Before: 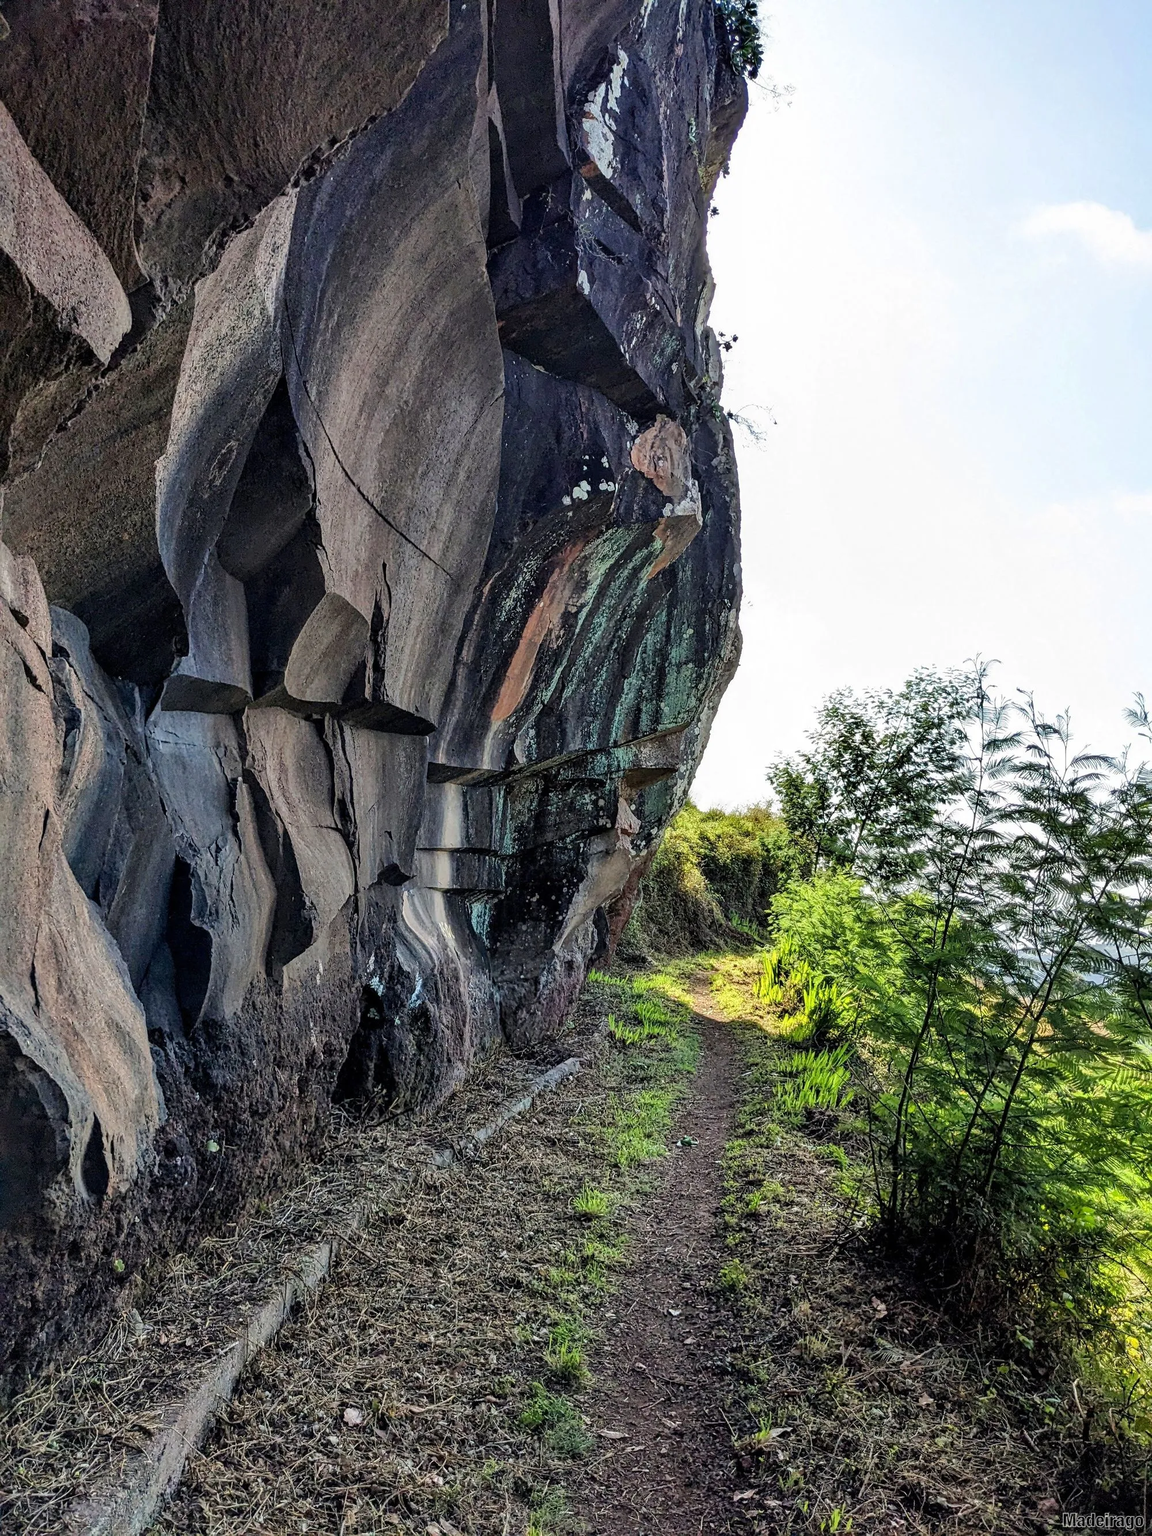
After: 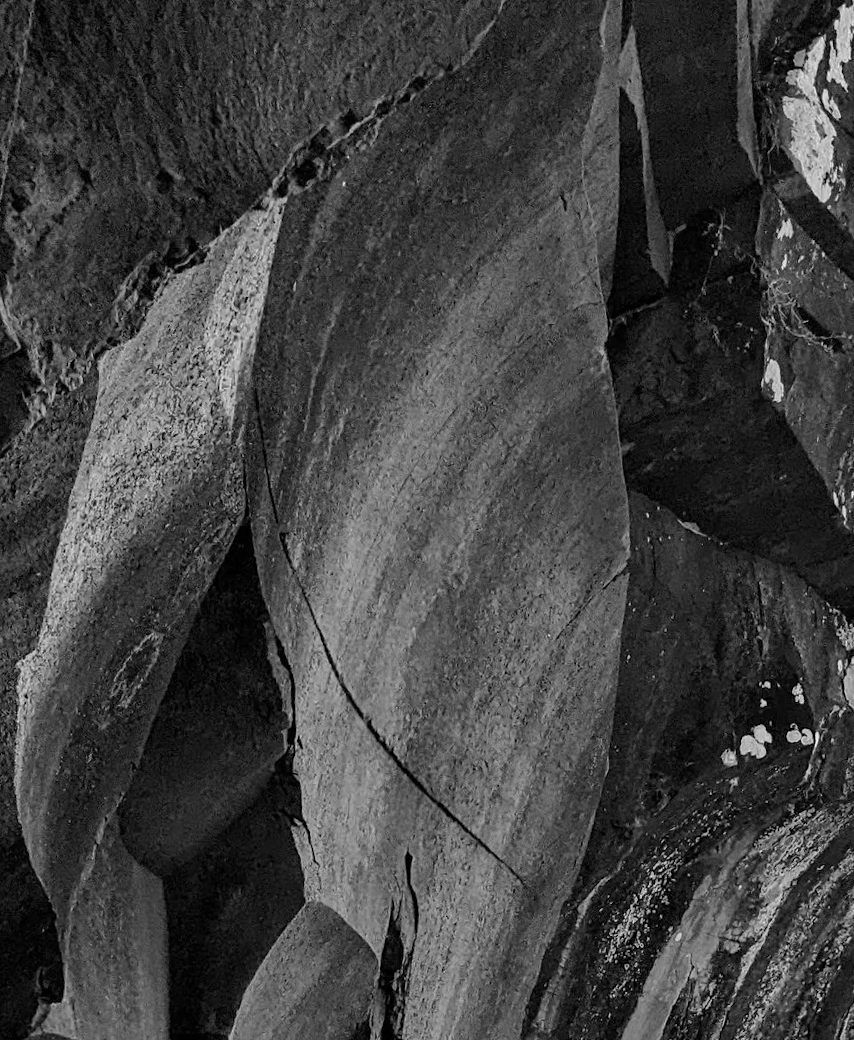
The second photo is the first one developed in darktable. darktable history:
rotate and perspective: rotation 2.27°, automatic cropping off
monochrome: on, module defaults
color balance rgb: linear chroma grading › global chroma 15%, perceptual saturation grading › global saturation 30%
crop: left 15.452%, top 5.459%, right 43.956%, bottom 56.62%
